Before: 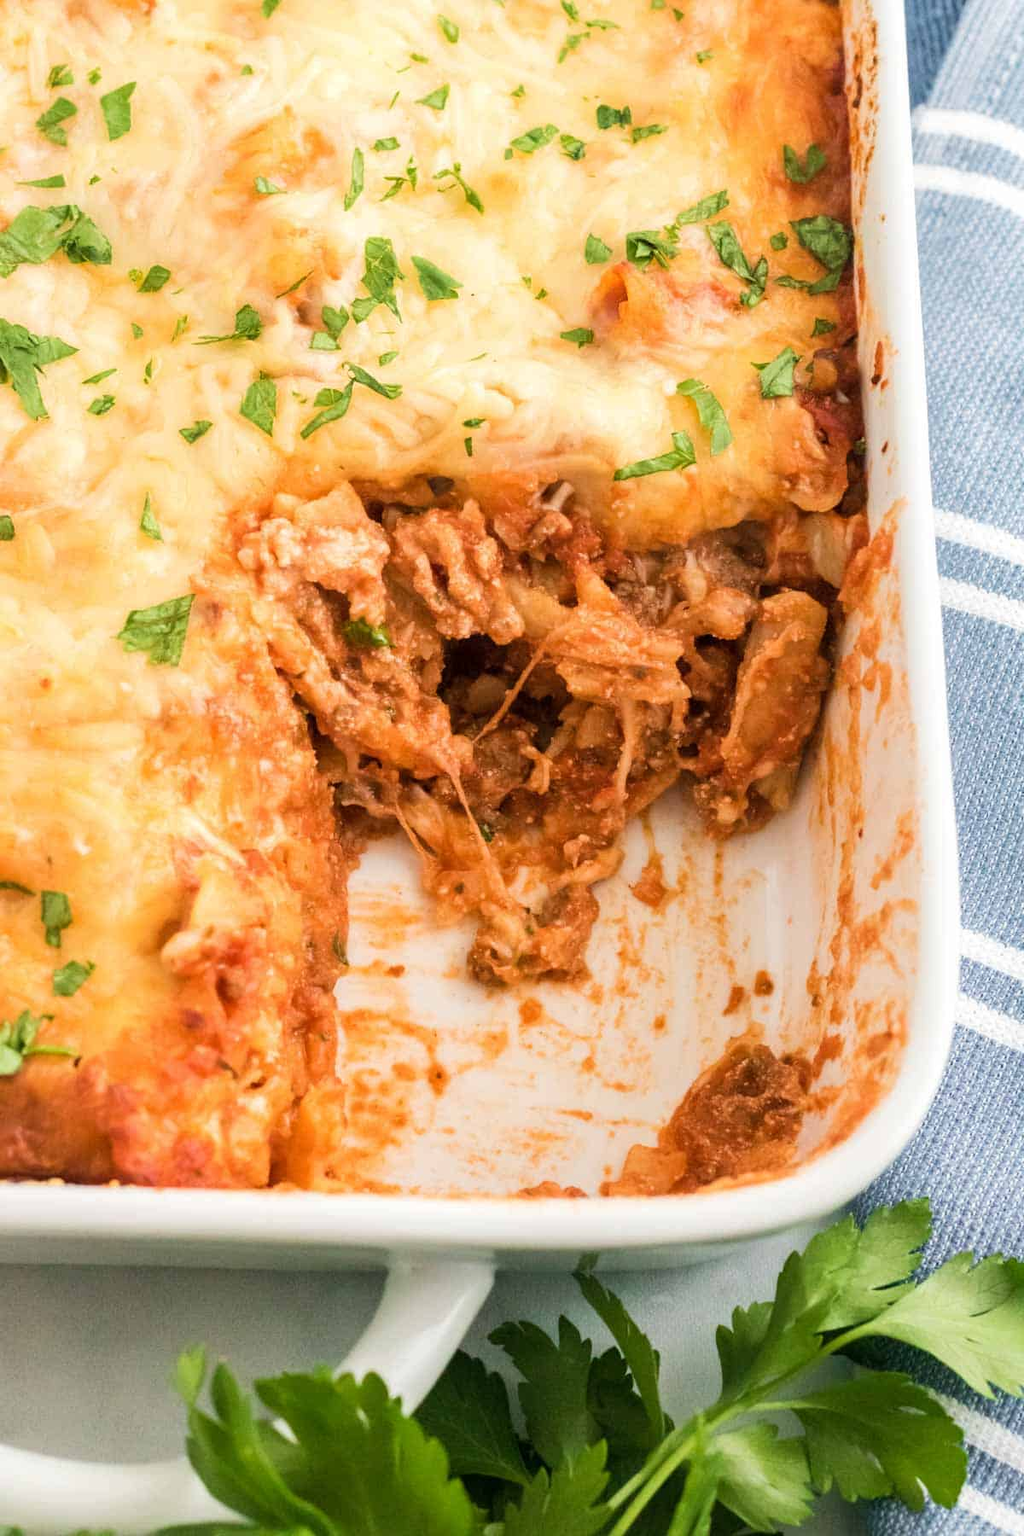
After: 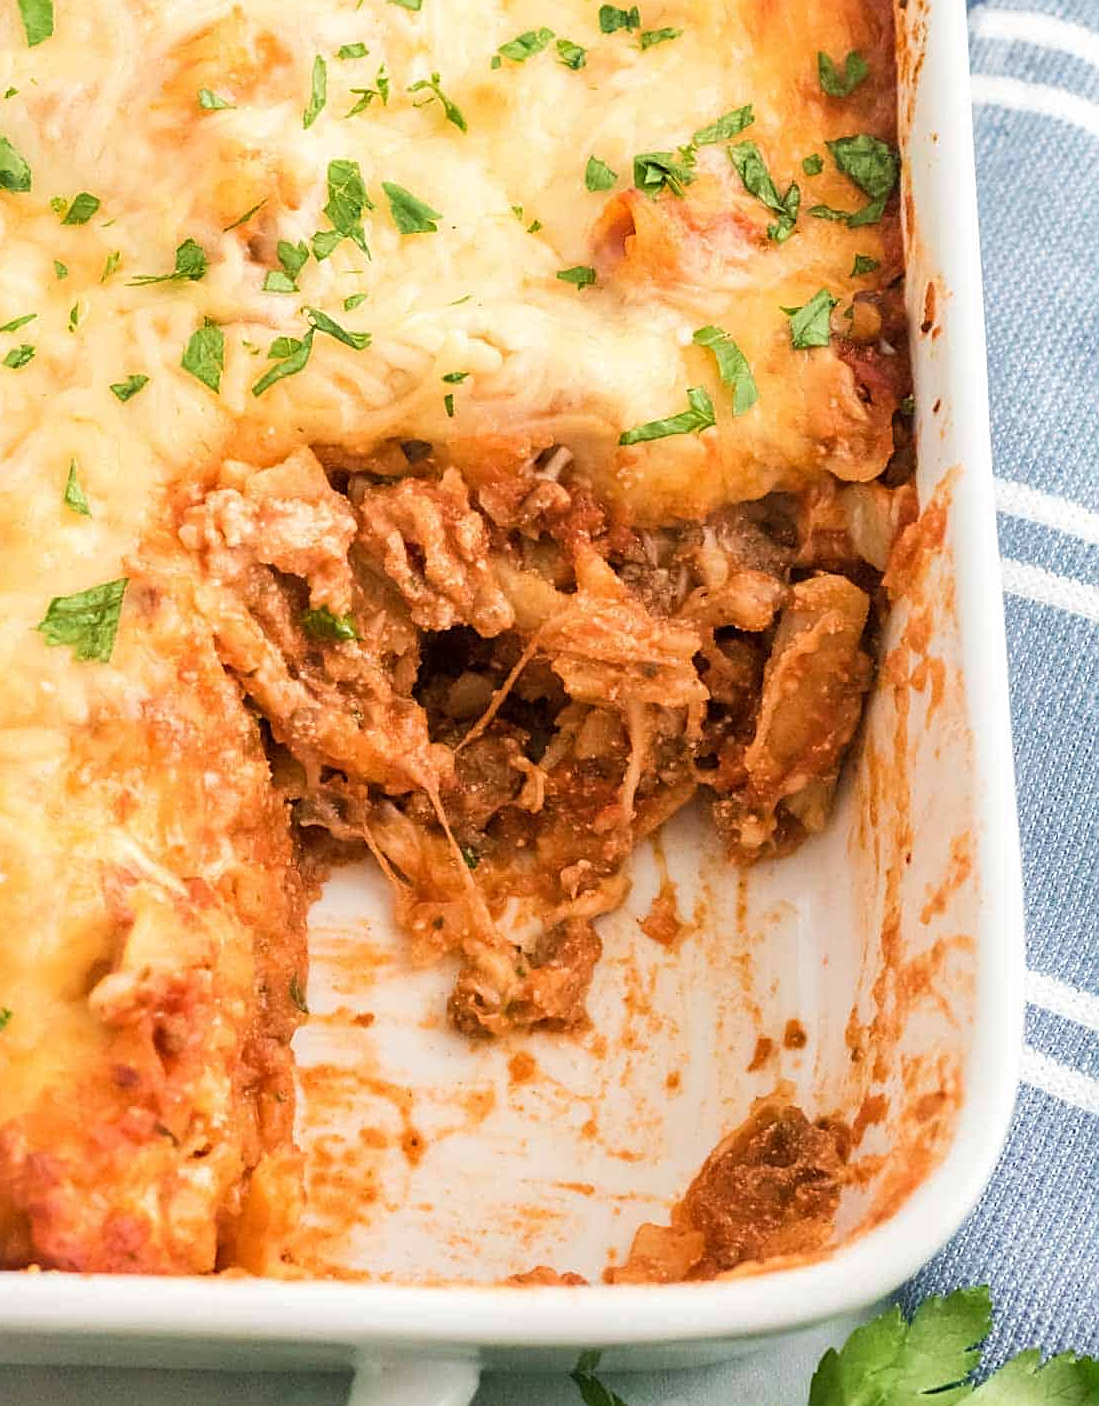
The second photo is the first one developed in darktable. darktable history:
sharpen: on, module defaults
crop: left 8.35%, top 6.571%, bottom 15.305%
